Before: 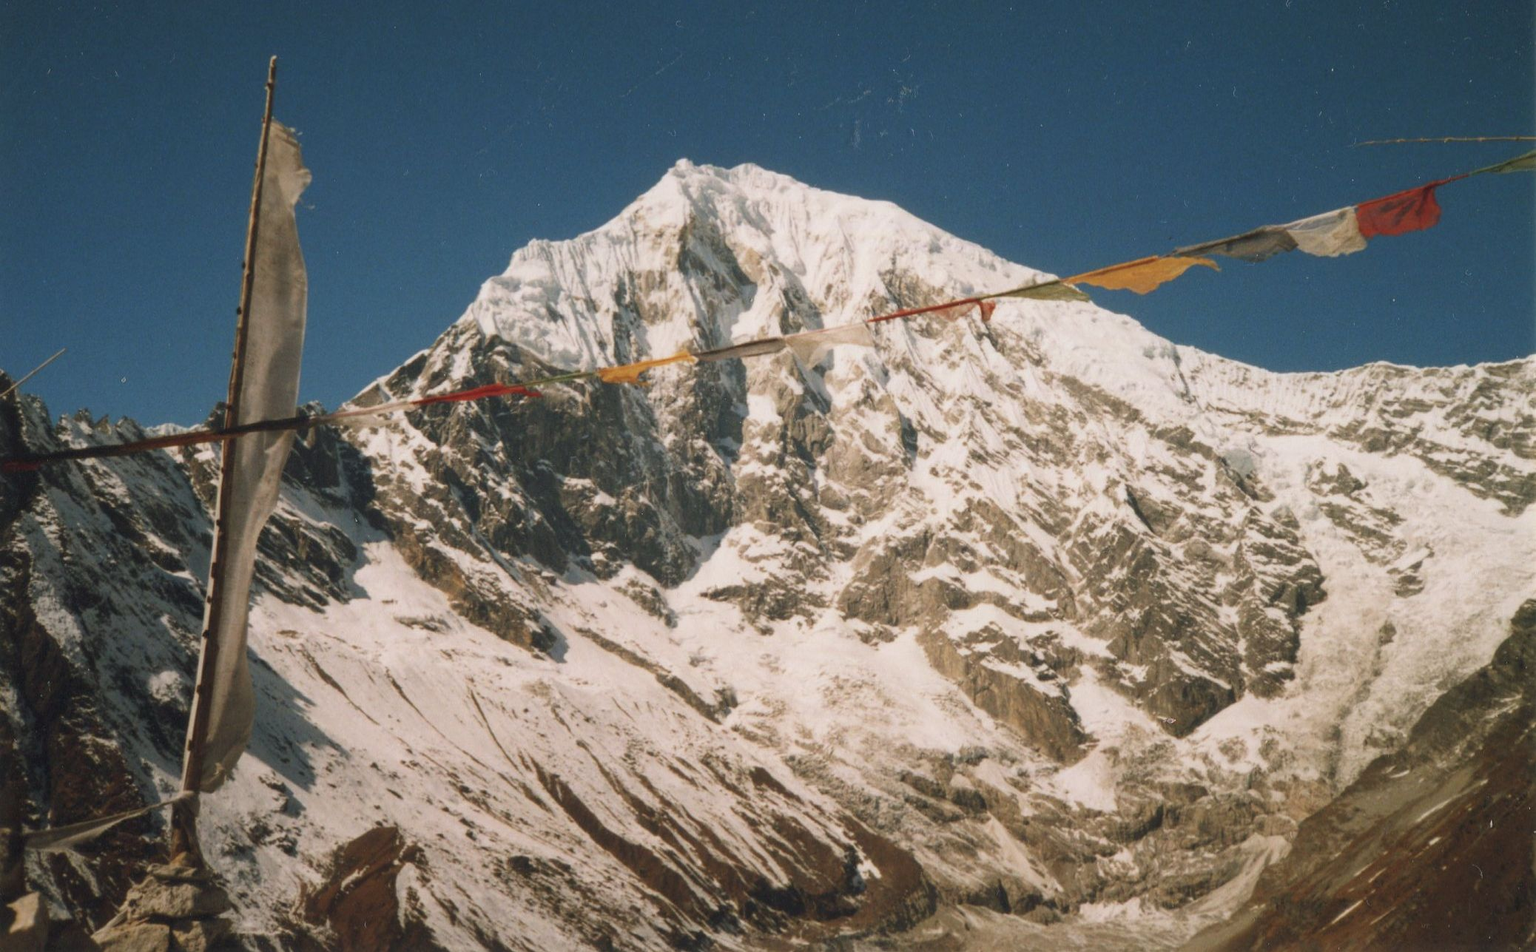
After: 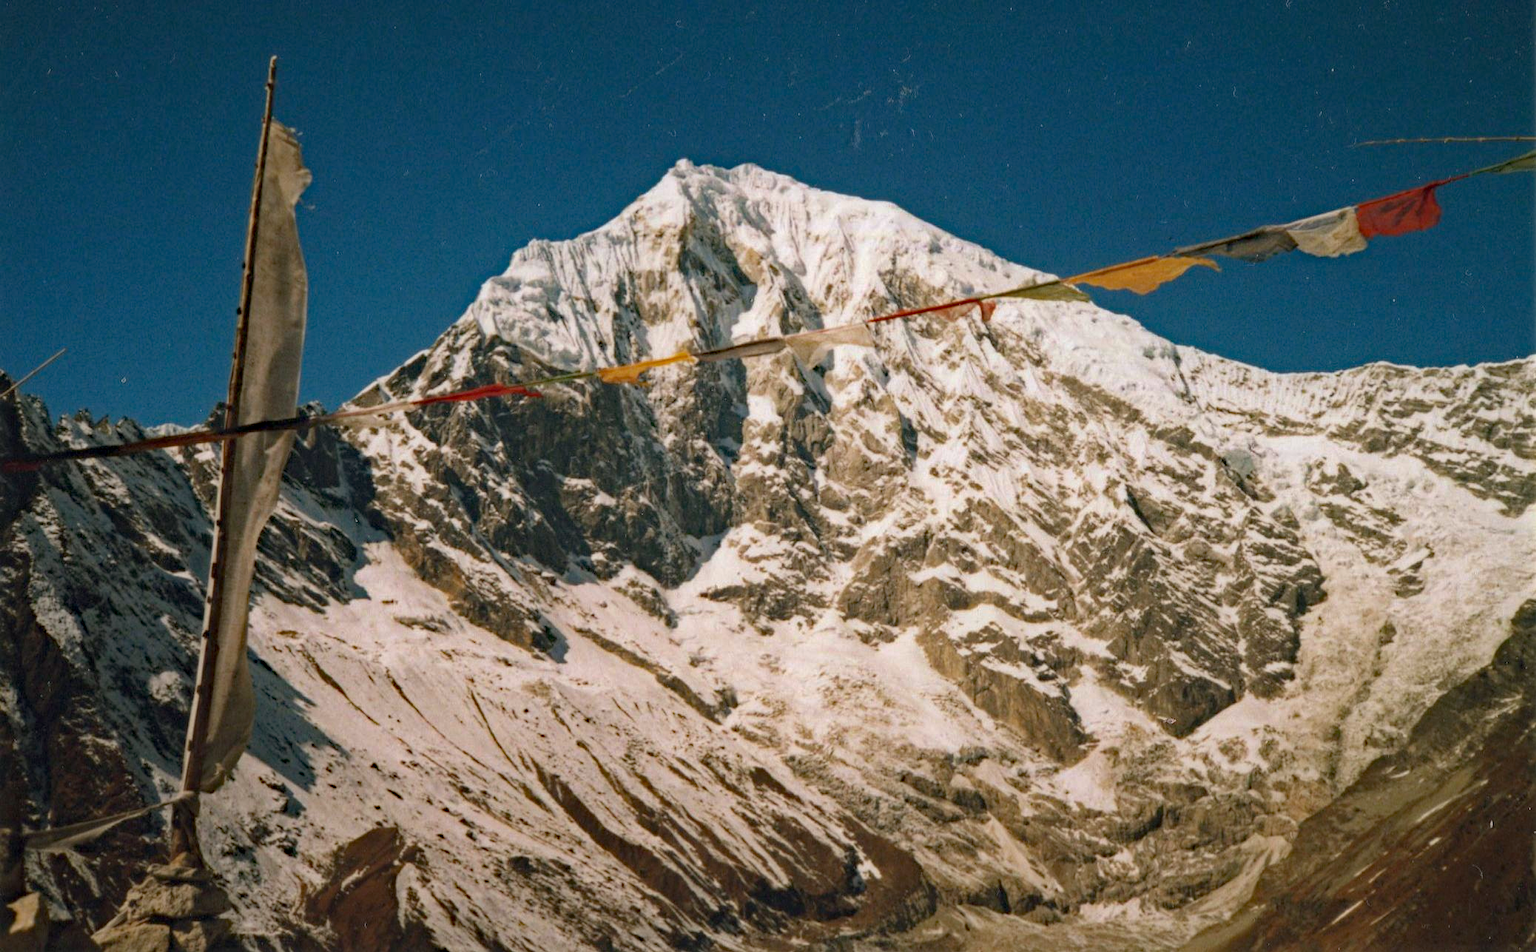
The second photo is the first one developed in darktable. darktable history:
haze removal: strength 0.53, distance 0.925, compatibility mode true, adaptive false
tone equalizer: on, module defaults
